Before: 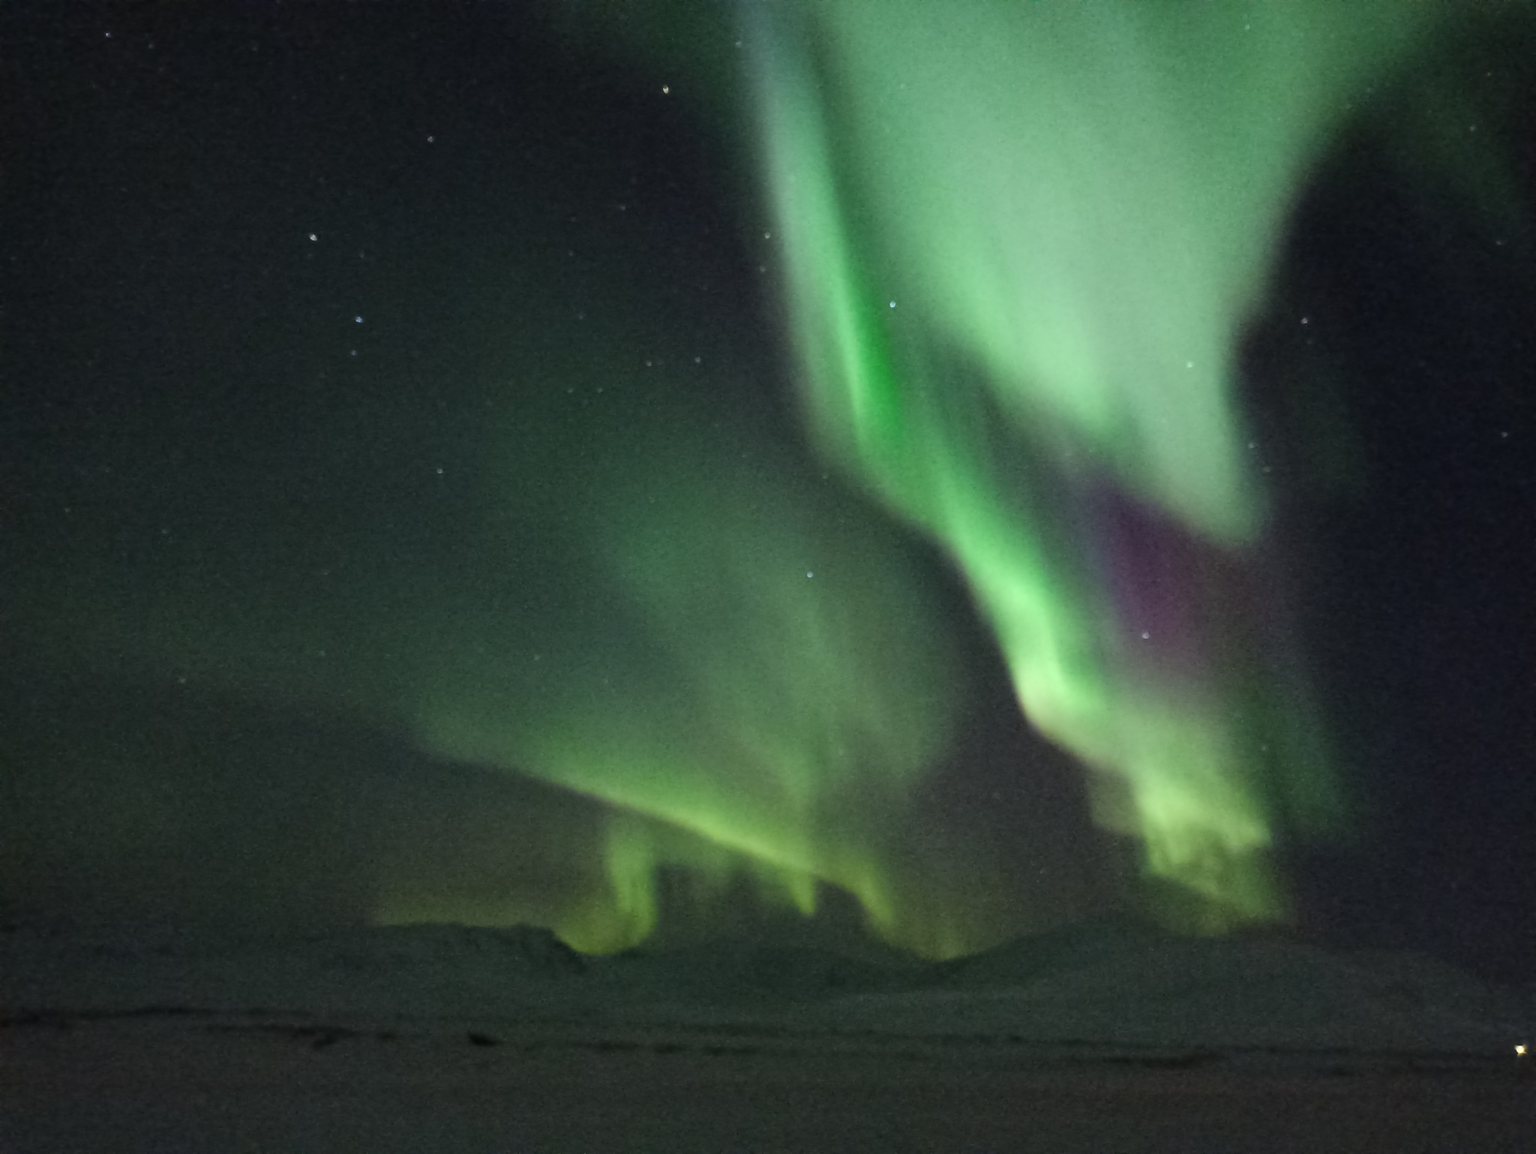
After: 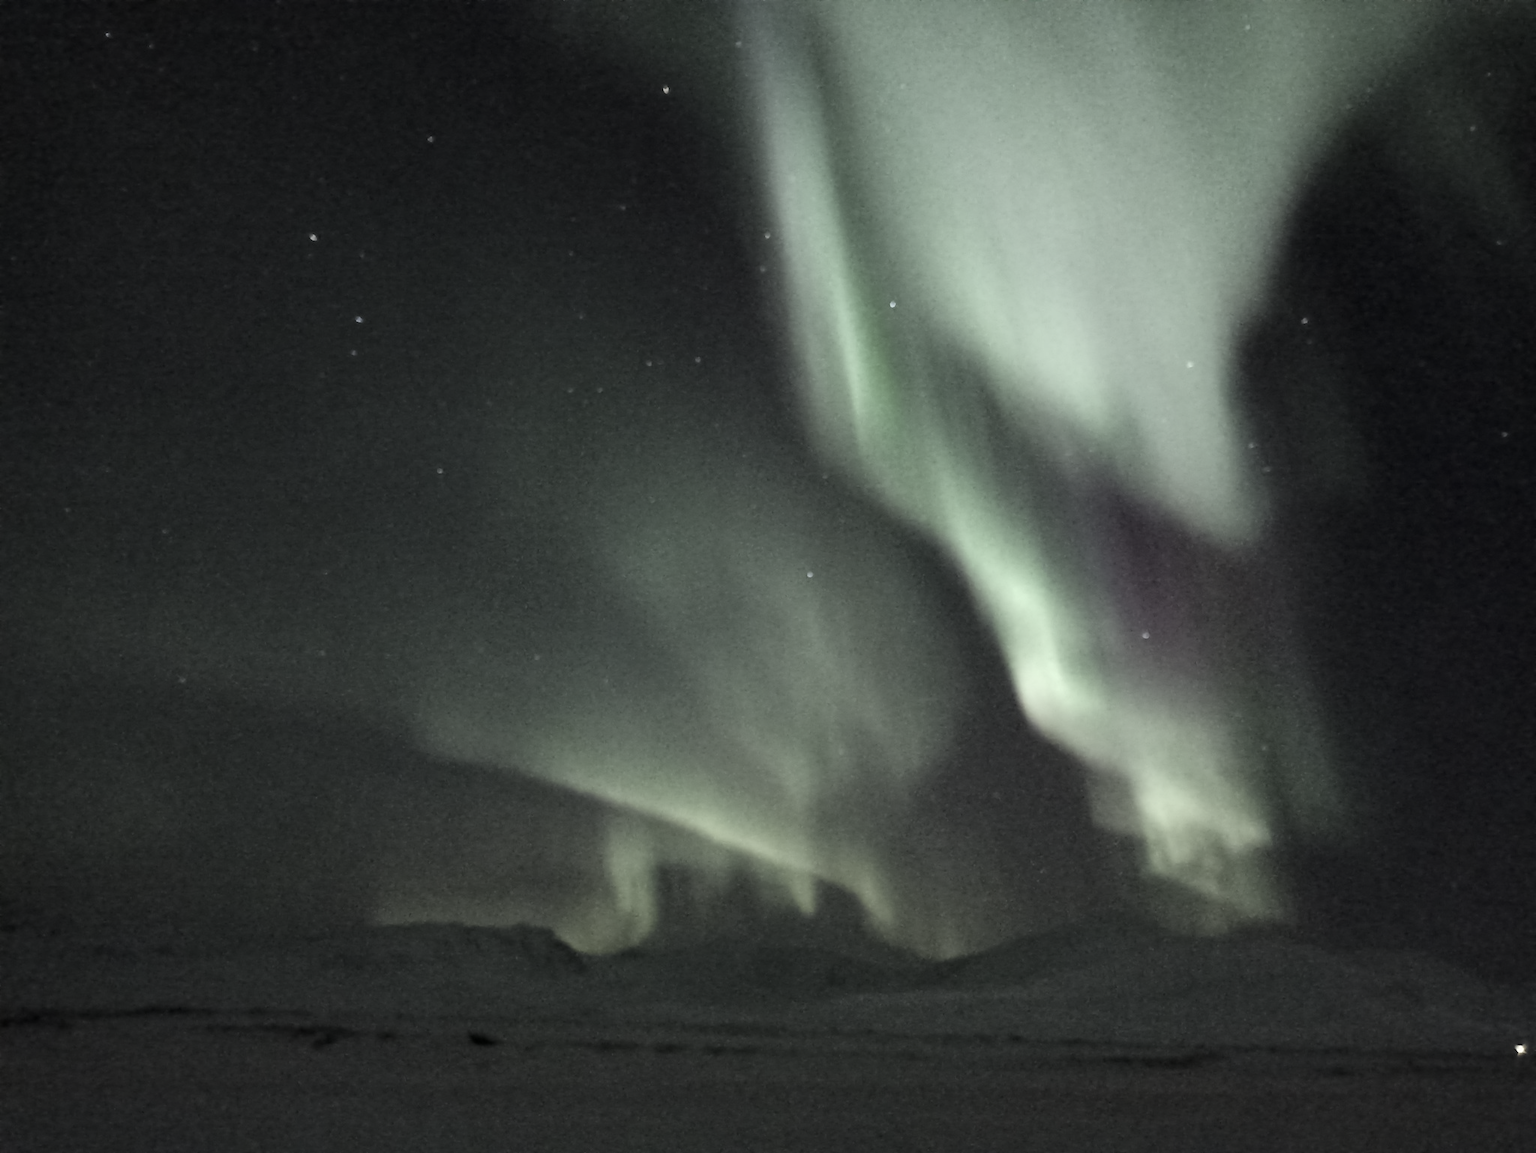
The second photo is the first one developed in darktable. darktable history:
local contrast: highlights 100%, shadows 100%, detail 120%, midtone range 0.2
color correction: saturation 0.3
